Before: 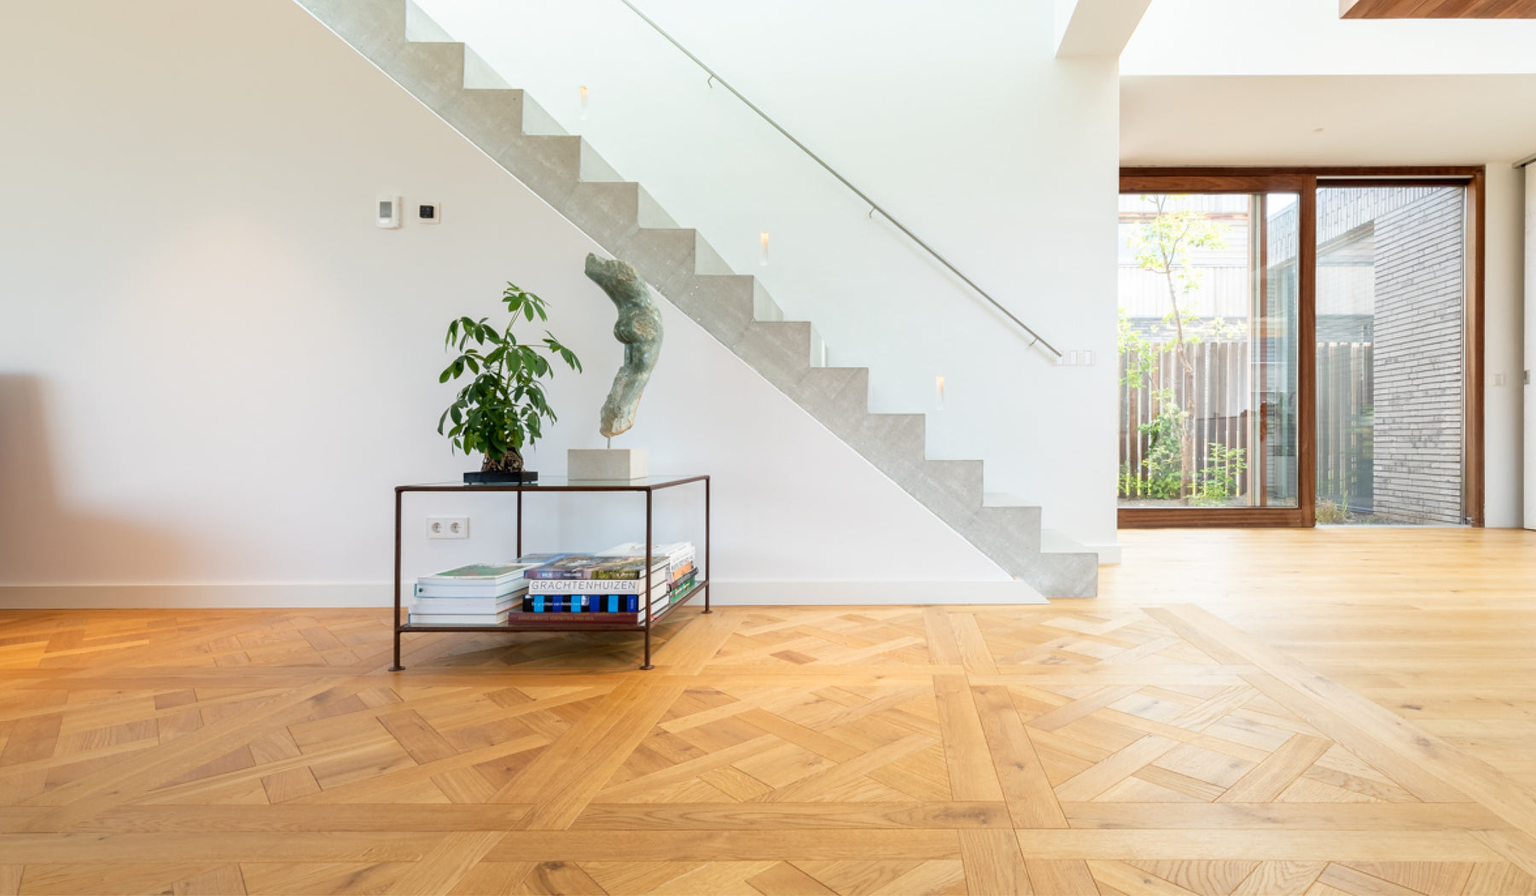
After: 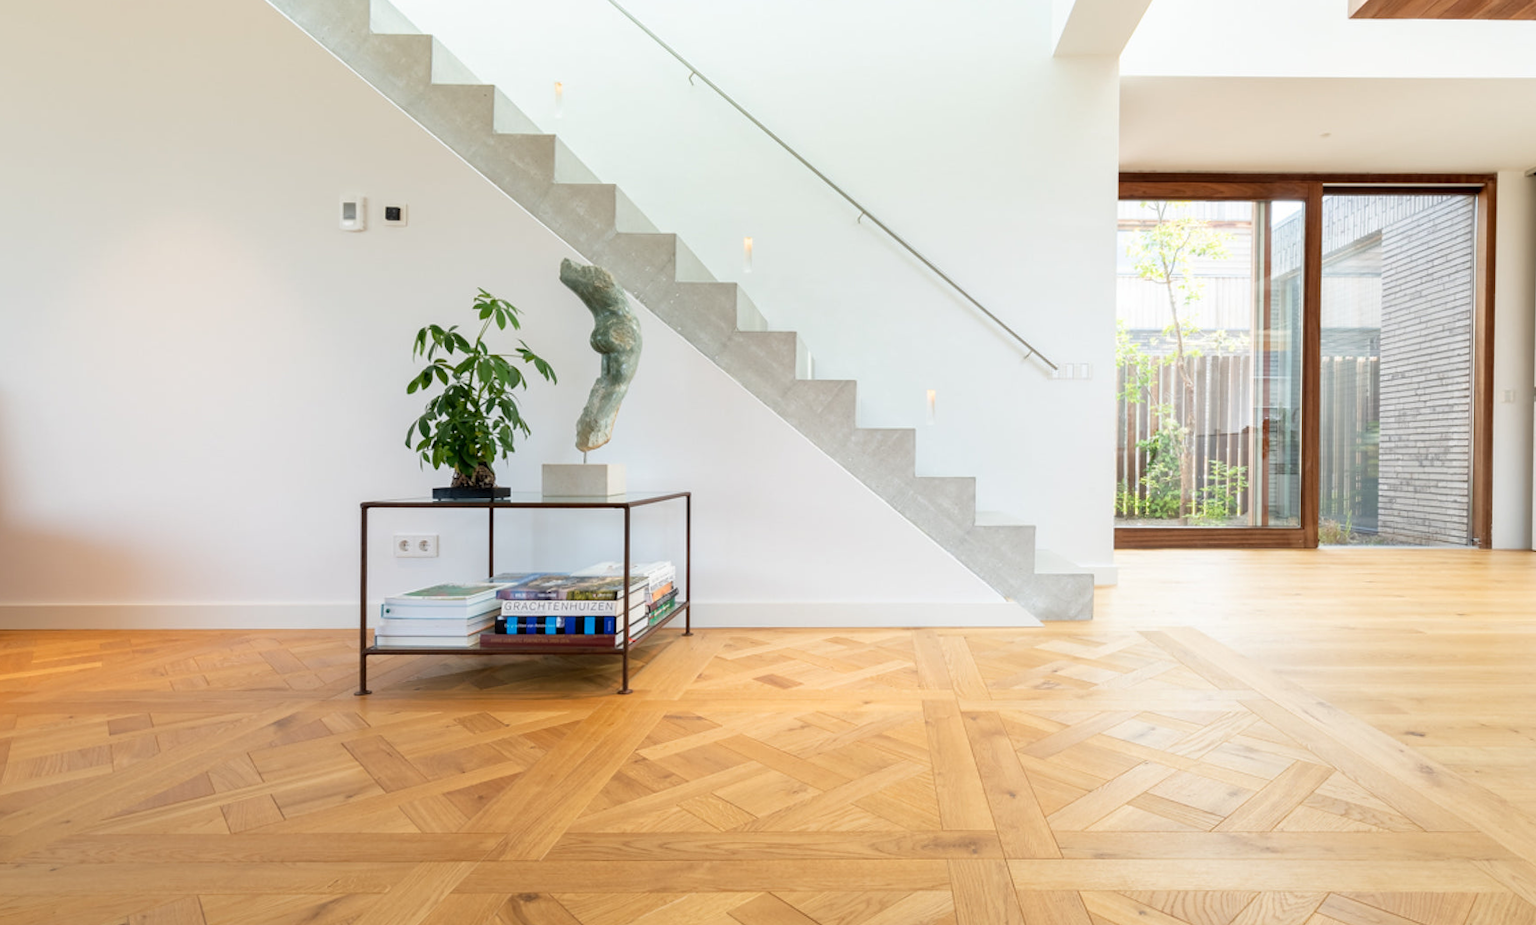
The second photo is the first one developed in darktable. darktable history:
crop and rotate: left 3.238%
rotate and perspective: rotation 0.174°, lens shift (vertical) 0.013, lens shift (horizontal) 0.019, shear 0.001, automatic cropping original format, crop left 0.007, crop right 0.991, crop top 0.016, crop bottom 0.997
